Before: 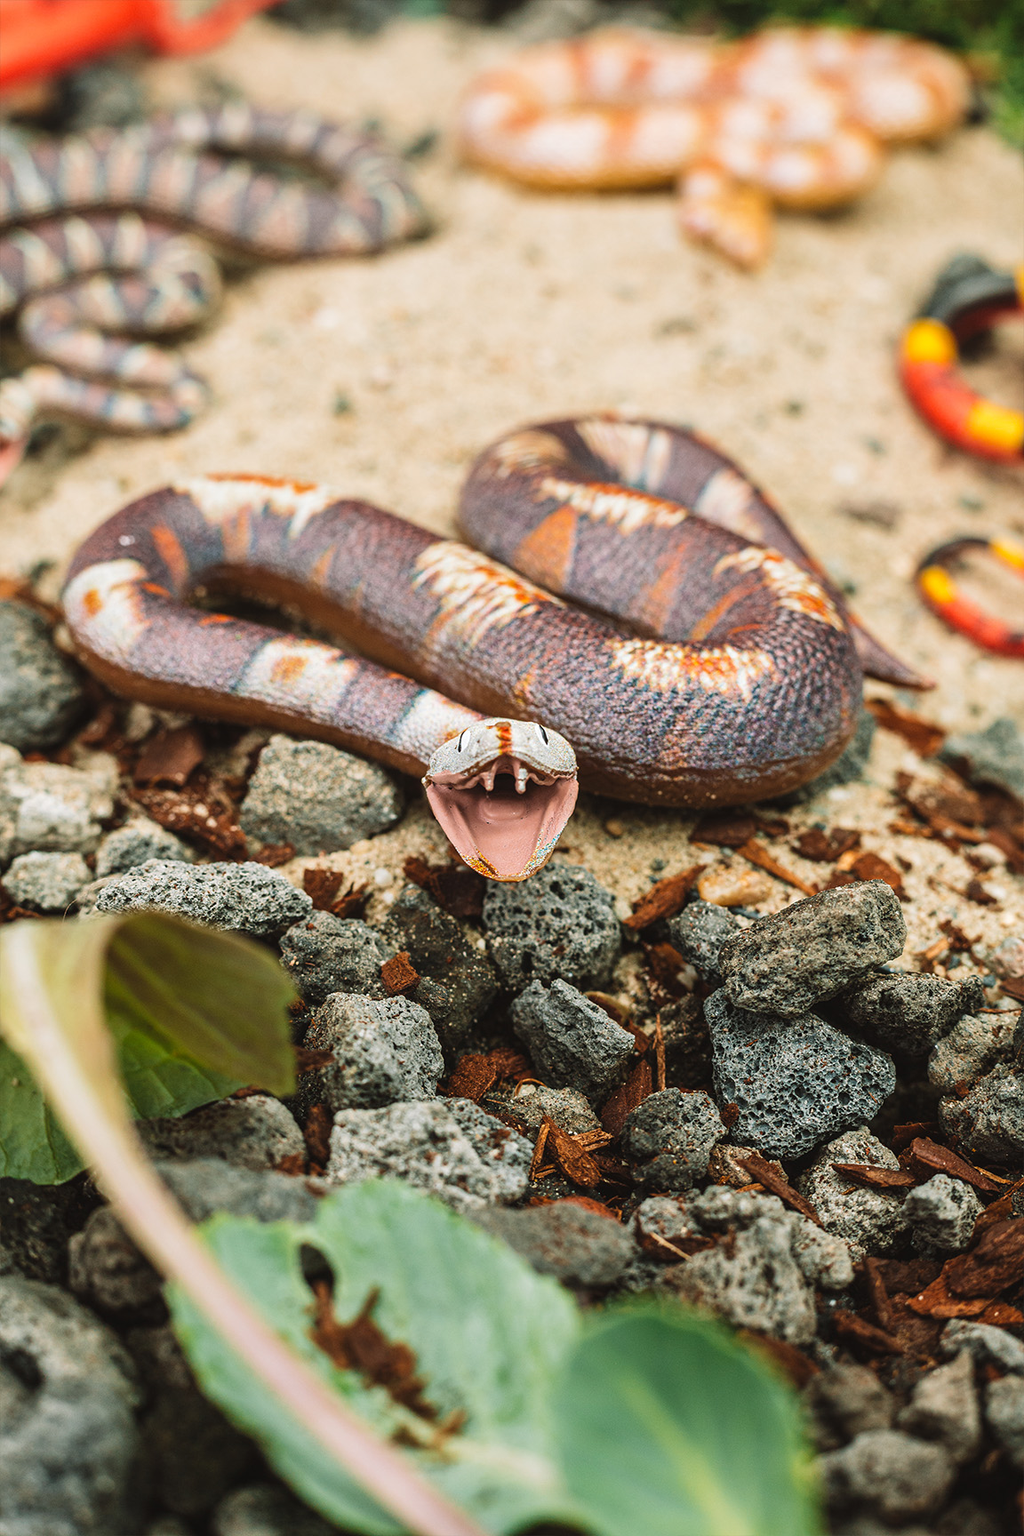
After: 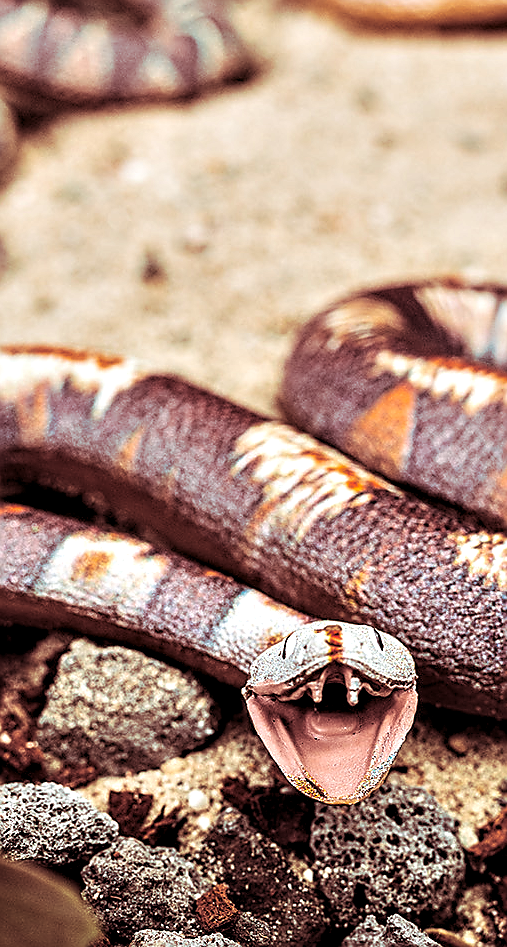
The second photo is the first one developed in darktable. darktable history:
split-toning: highlights › hue 187.2°, highlights › saturation 0.83, balance -68.05, compress 56.43%
crop: left 20.248%, top 10.86%, right 35.675%, bottom 34.321%
local contrast: on, module defaults
sharpen: radius 1.4, amount 1.25, threshold 0.7
contrast equalizer: octaves 7, y [[0.6 ×6], [0.55 ×6], [0 ×6], [0 ×6], [0 ×6]]
